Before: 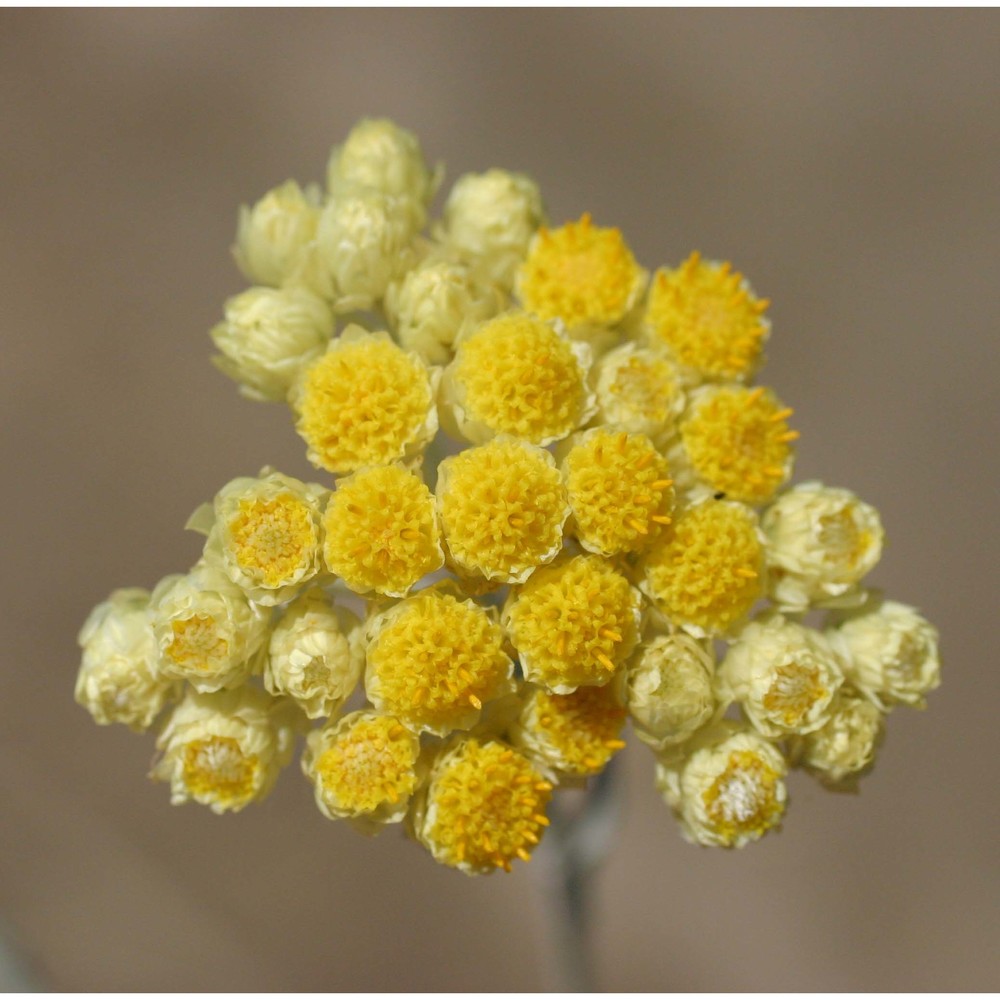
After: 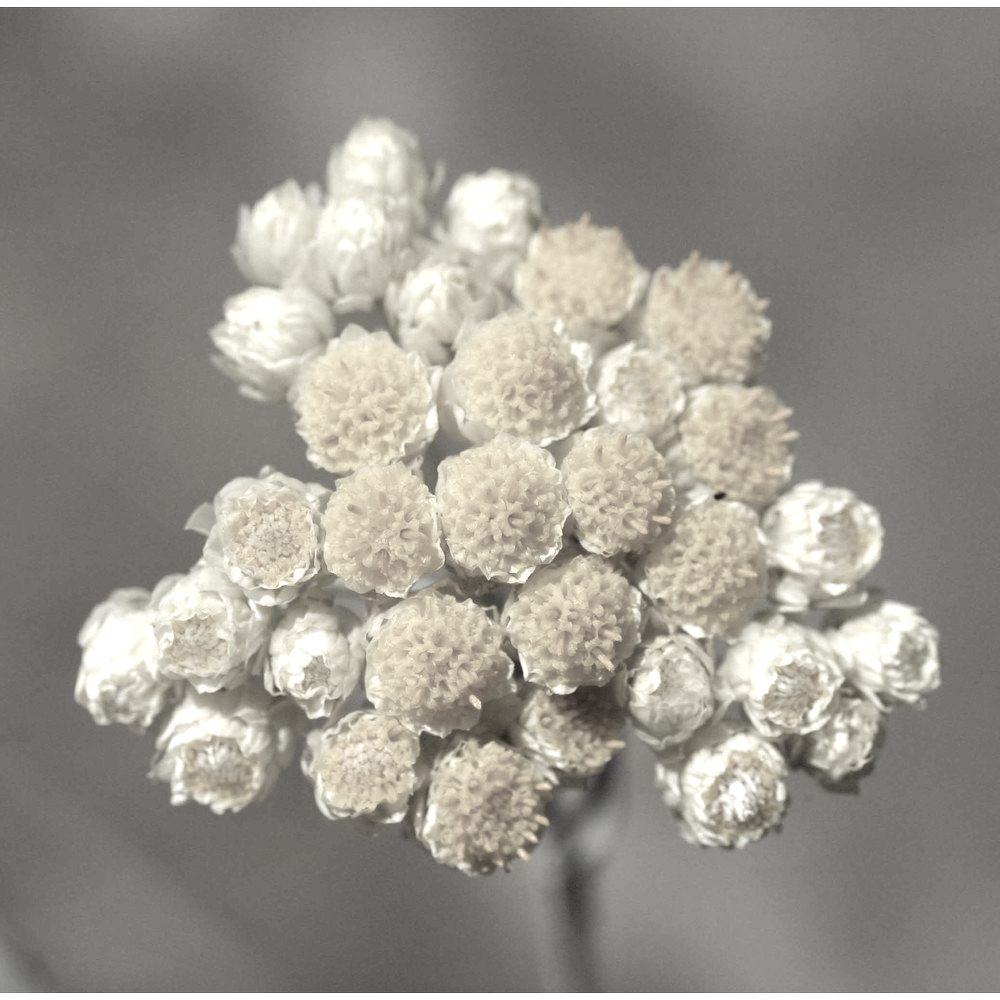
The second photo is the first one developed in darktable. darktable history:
tone equalizer: -8 EV -1.09 EV, -7 EV -1.04 EV, -6 EV -0.883 EV, -5 EV -0.57 EV, -3 EV 0.587 EV, -2 EV 0.868 EV, -1 EV 1.01 EV, +0 EV 1.07 EV, edges refinement/feathering 500, mask exposure compensation -1.57 EV, preserve details no
color correction: highlights b* 0.066, saturation 0.334
color zones: curves: ch0 [(0, 0.487) (0.241, 0.395) (0.434, 0.373) (0.658, 0.412) (0.838, 0.487)]; ch1 [(0, 0) (0.053, 0.053) (0.211, 0.202) (0.579, 0.259) (0.781, 0.241)]
